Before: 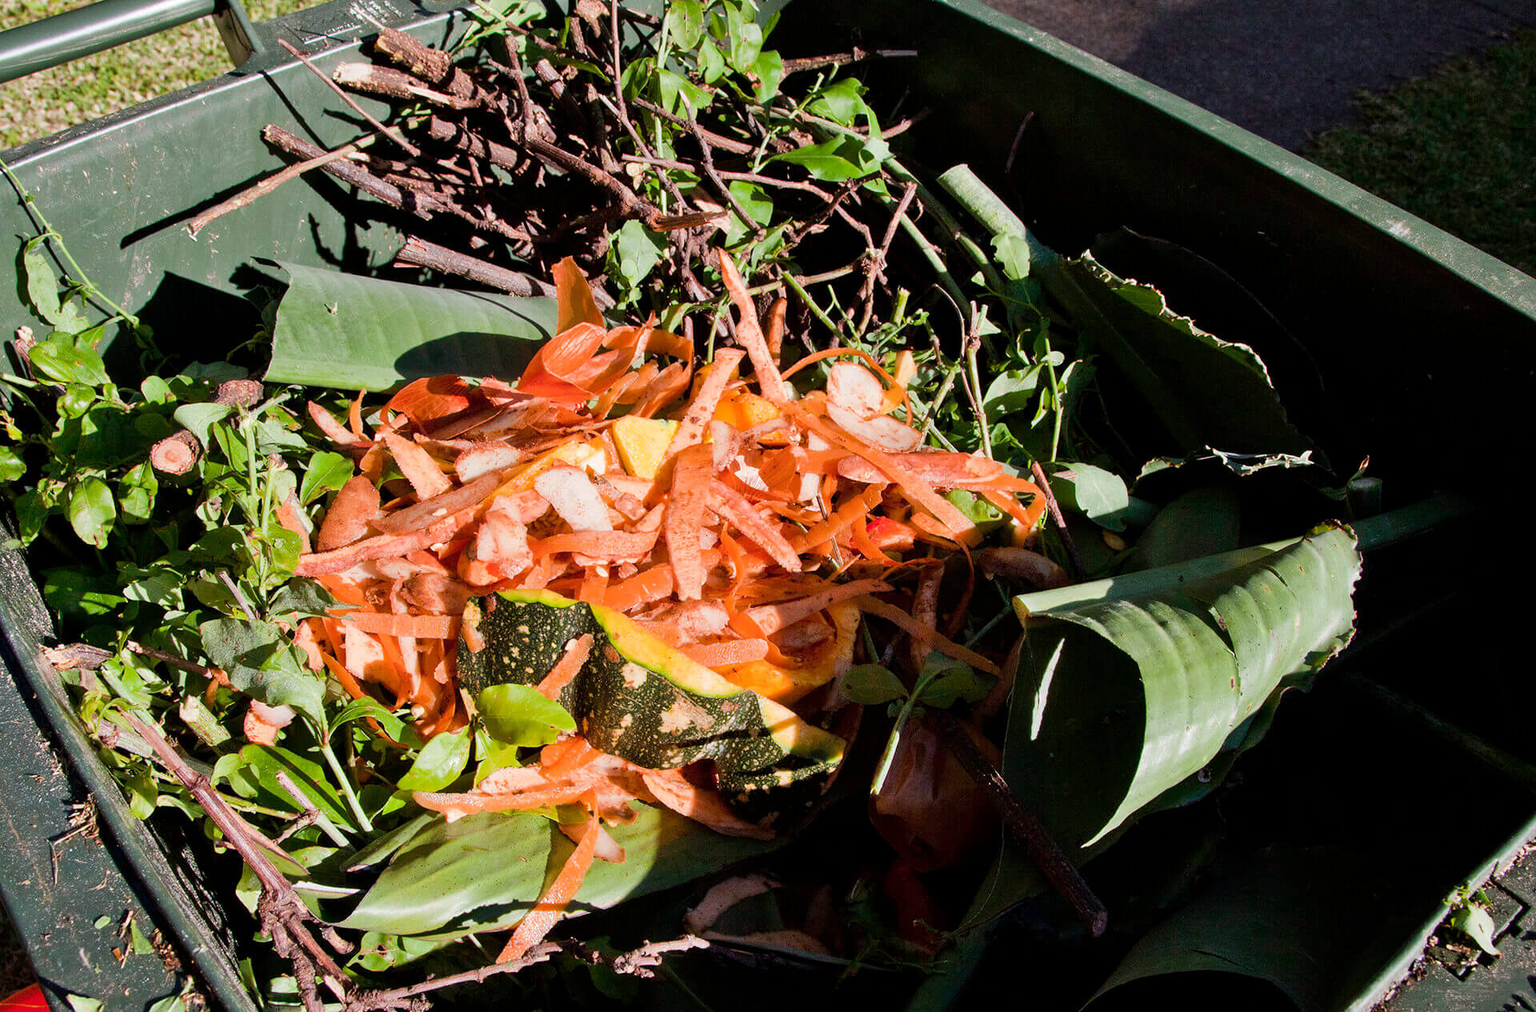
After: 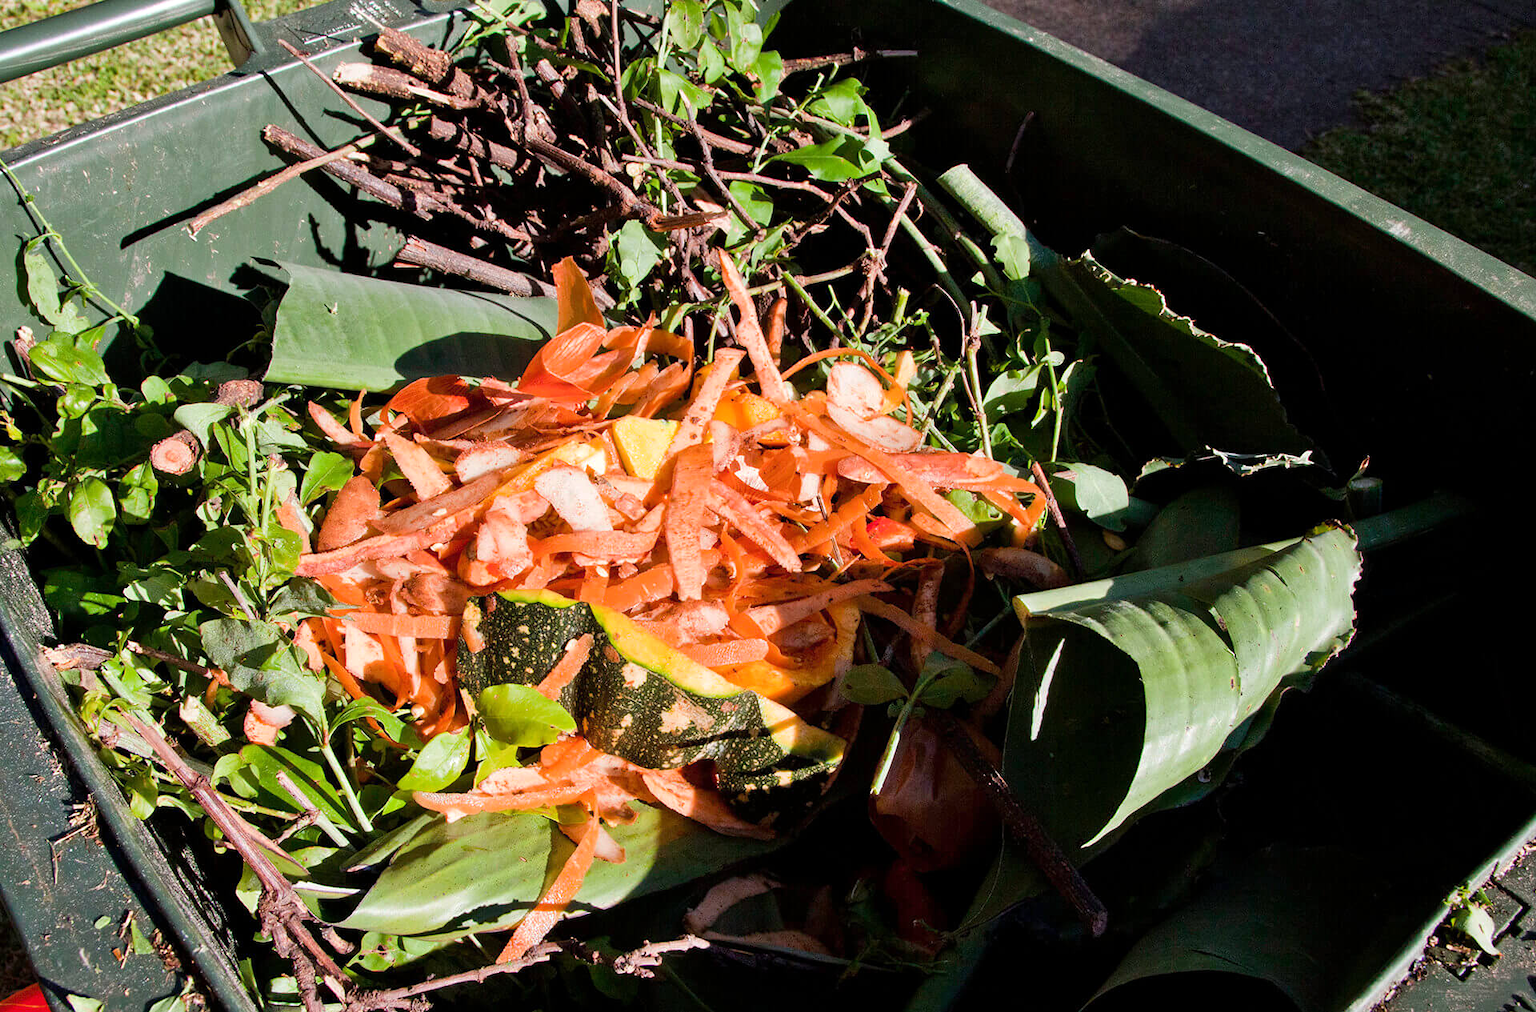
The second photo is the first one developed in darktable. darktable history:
exposure: exposure 0.135 EV, compensate highlight preservation false
